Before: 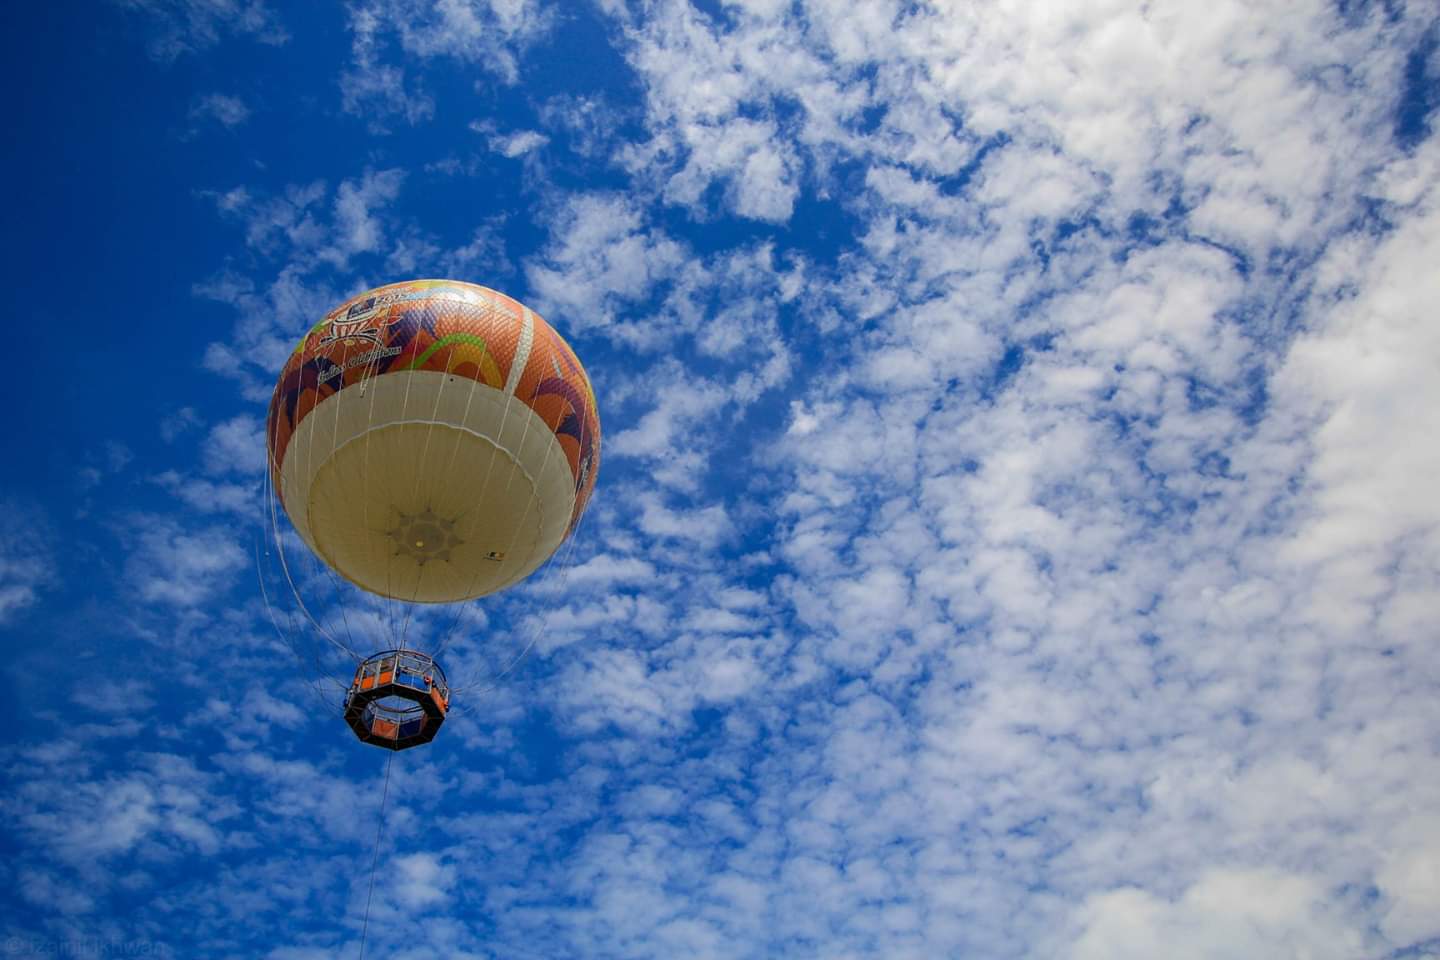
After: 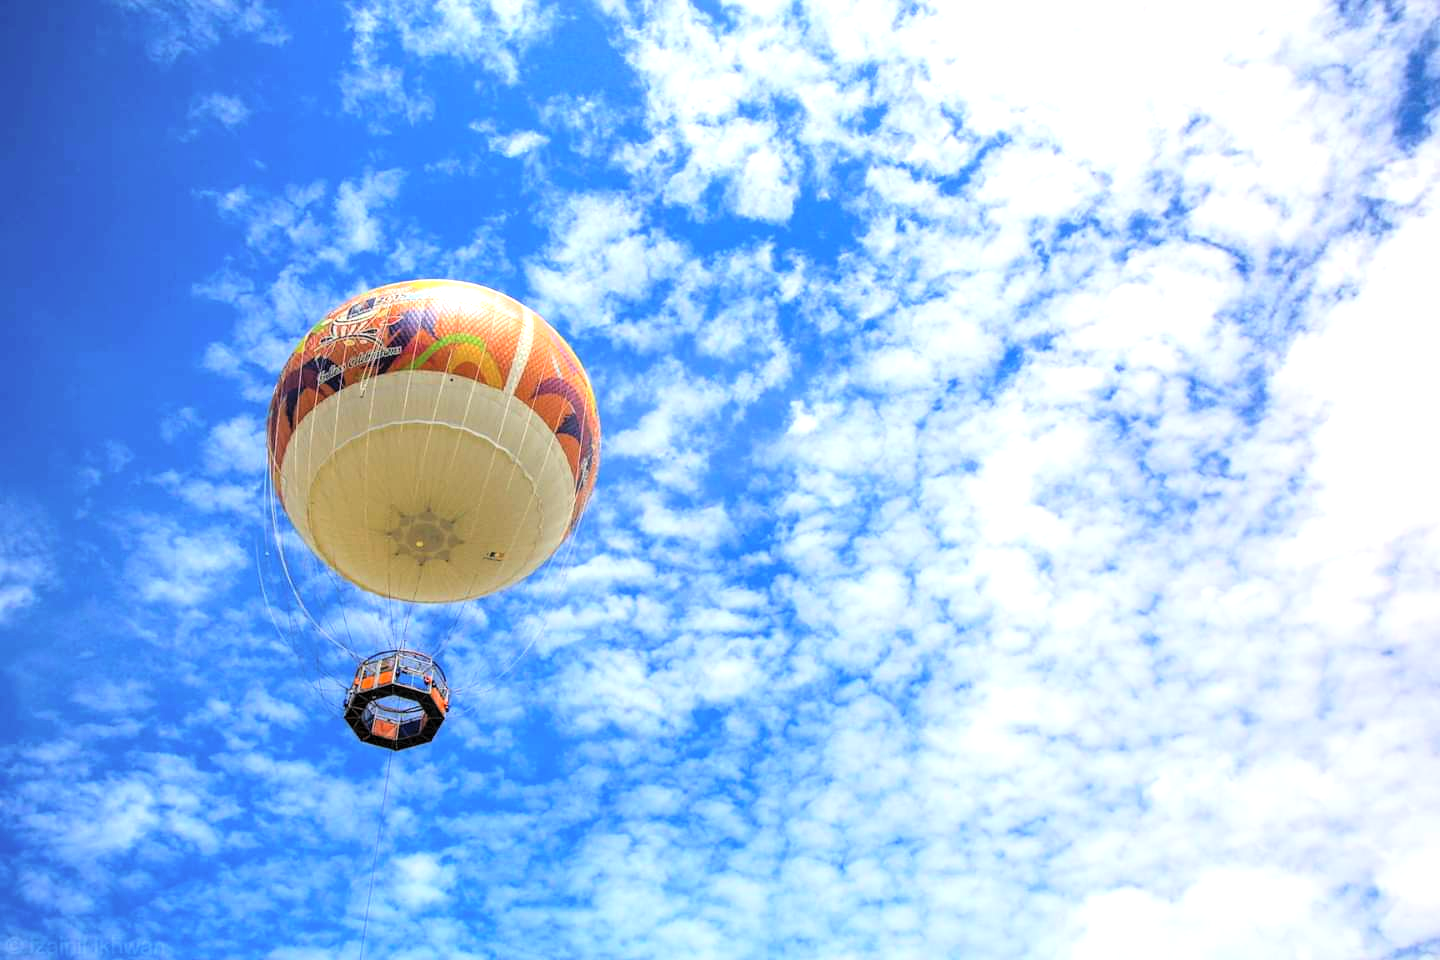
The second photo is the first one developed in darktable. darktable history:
contrast brightness saturation: contrast 0.097, brightness 0.304, saturation 0.137
local contrast: on, module defaults
tone equalizer: -8 EV -1.07 EV, -7 EV -1.03 EV, -6 EV -0.863 EV, -5 EV -0.547 EV, -3 EV 0.603 EV, -2 EV 0.896 EV, -1 EV 0.996 EV, +0 EV 1.07 EV
levels: white 99.88%
